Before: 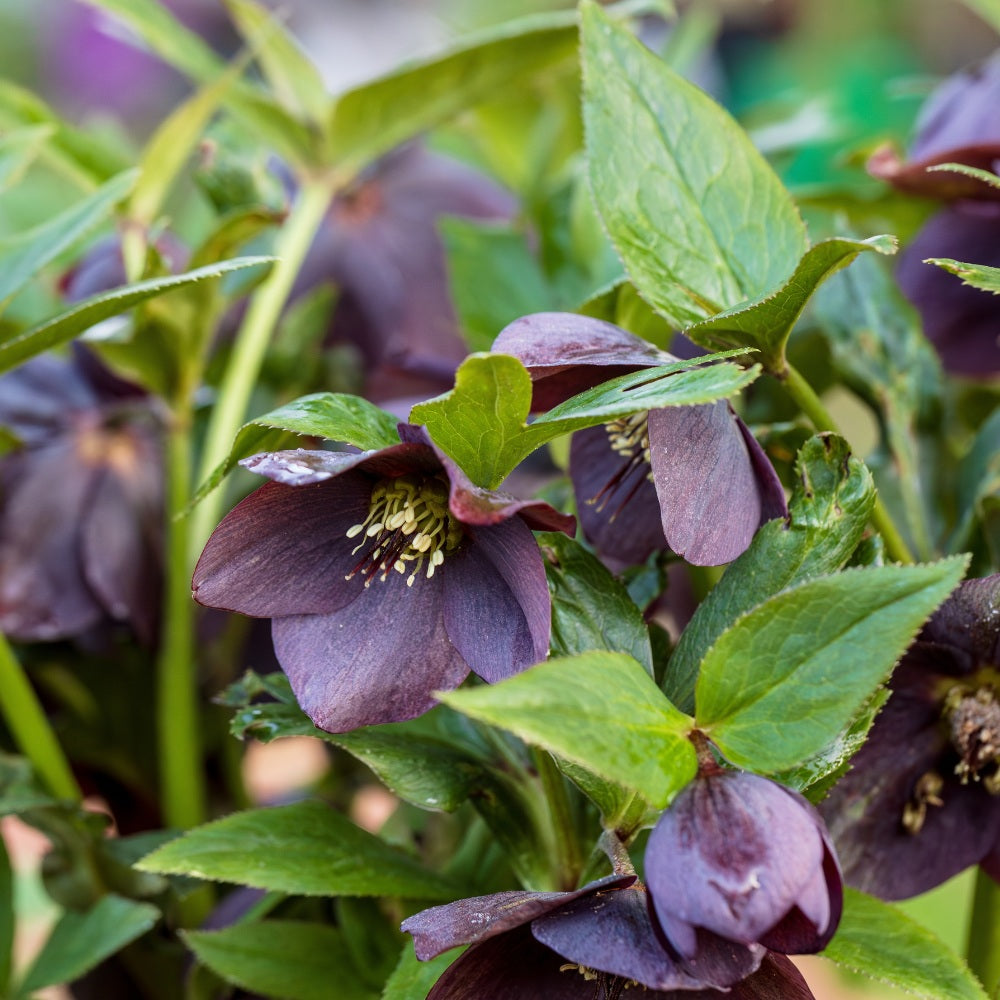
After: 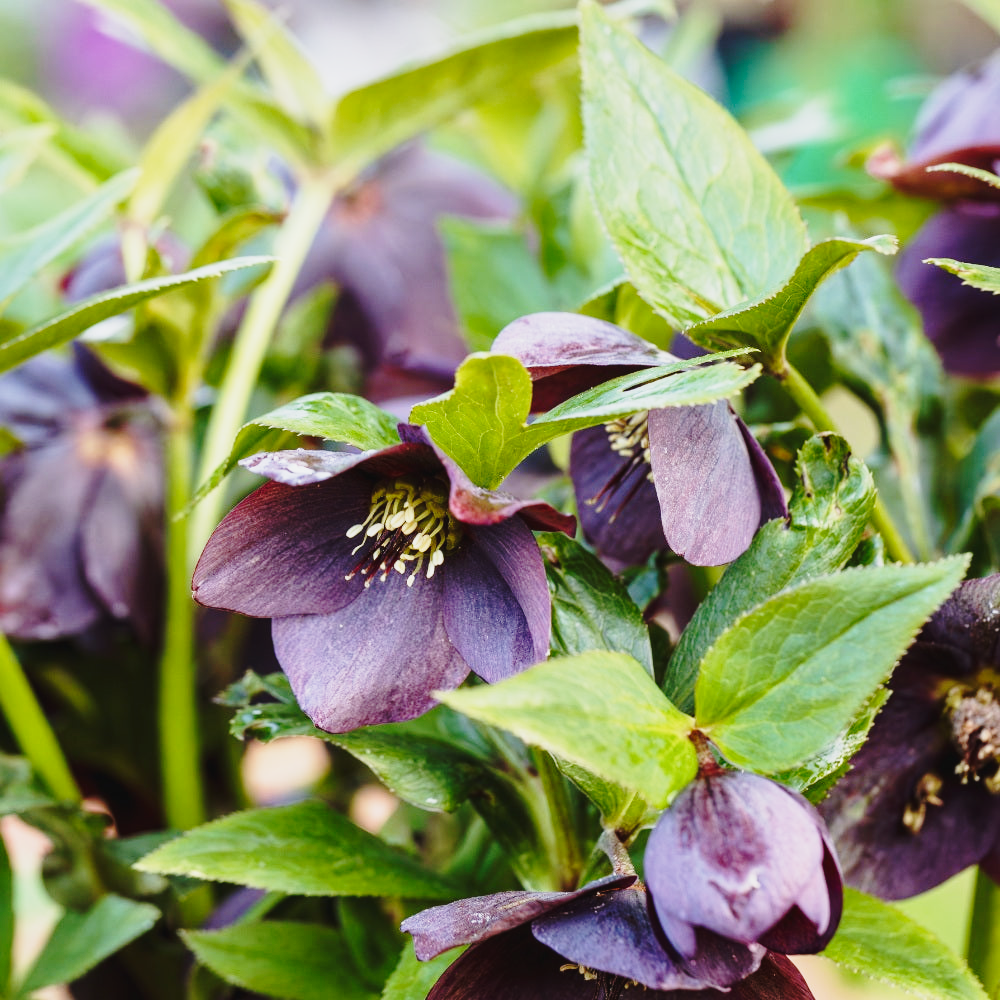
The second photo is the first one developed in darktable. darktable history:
contrast brightness saturation: contrast -0.08, brightness -0.04, saturation -0.11
base curve: curves: ch0 [(0, 0) (0.032, 0.037) (0.105, 0.228) (0.435, 0.76) (0.856, 0.983) (1, 1)], preserve colors none
